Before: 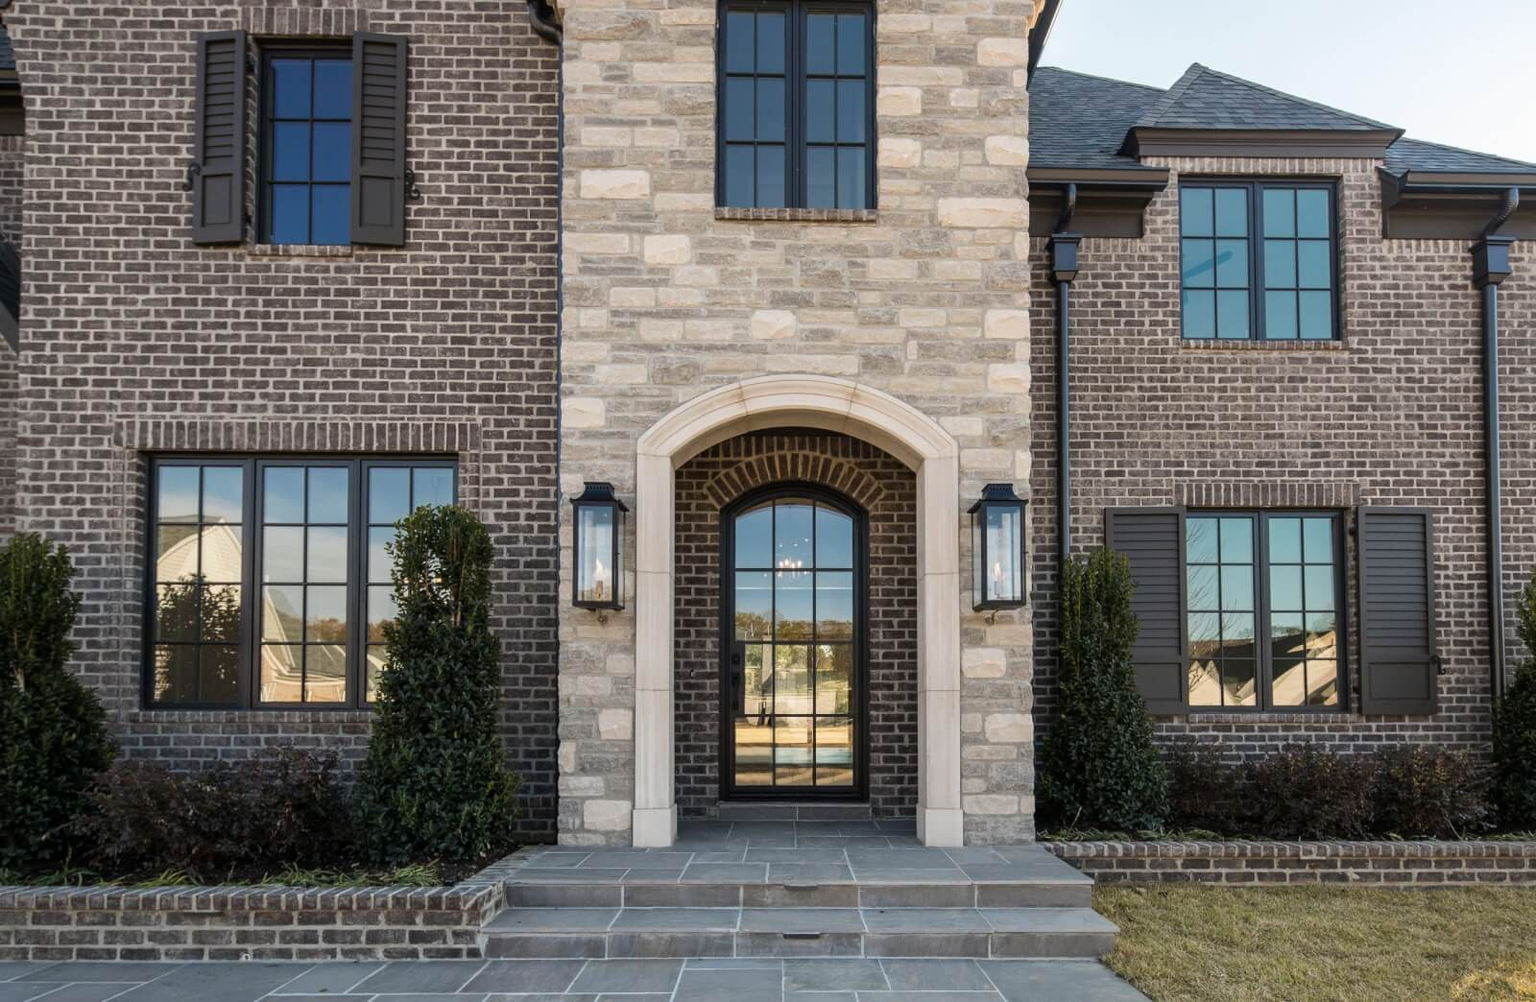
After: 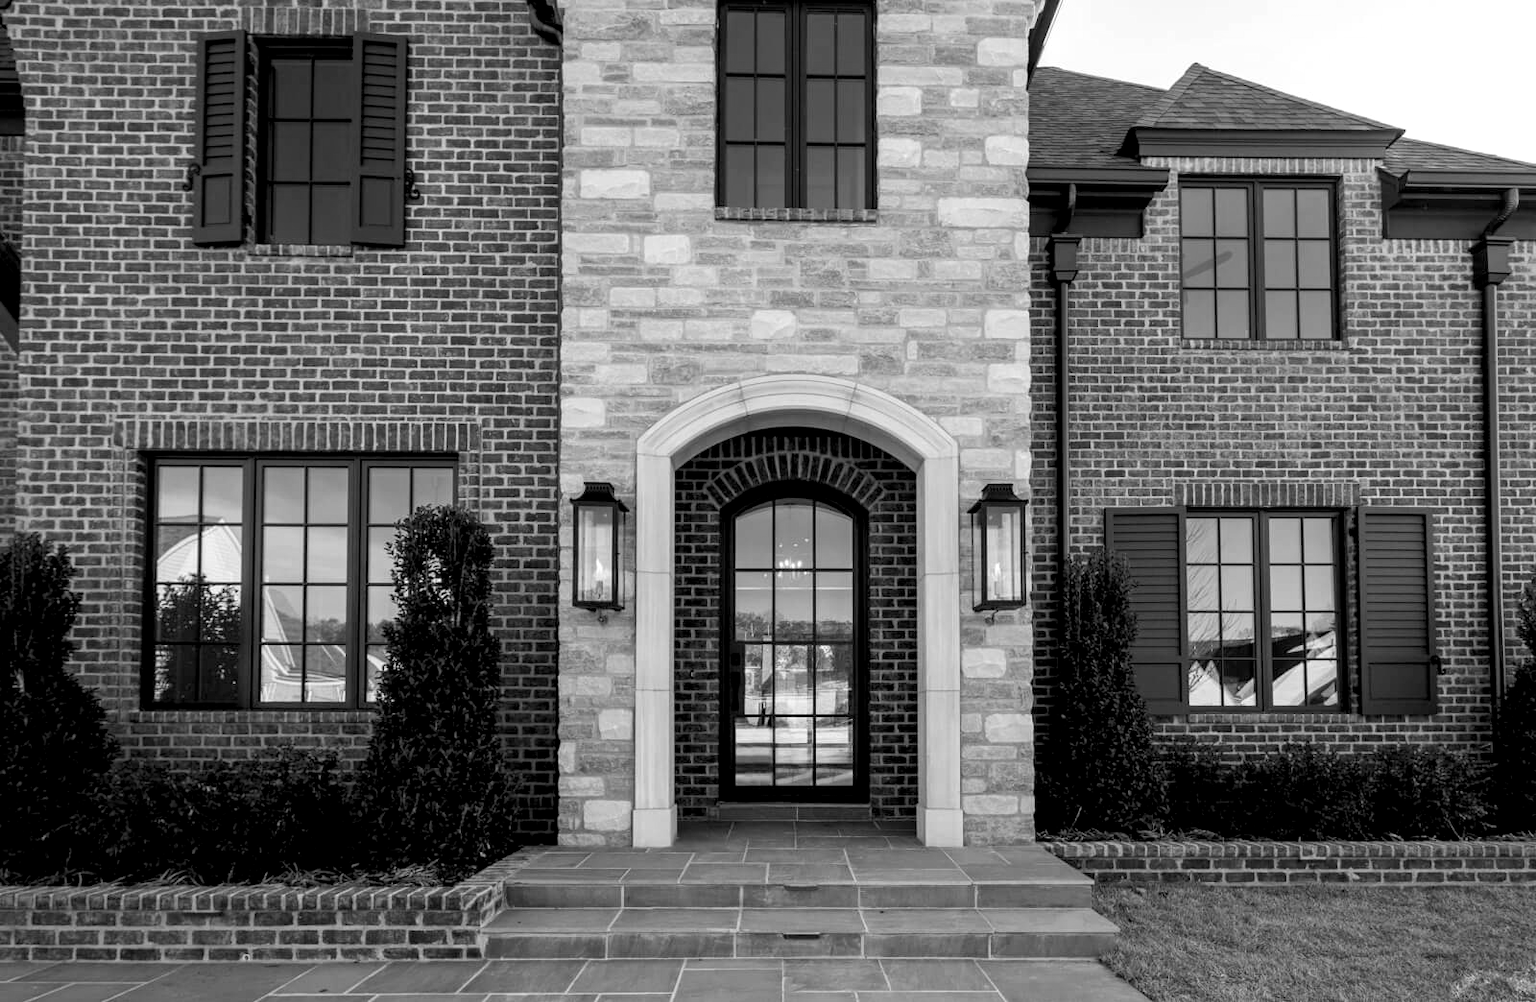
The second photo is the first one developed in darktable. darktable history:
monochrome: a 0, b 0, size 0.5, highlights 0.57
color balance rgb: shadows lift › luminance -9.41%, highlights gain › luminance 17.6%, global offset › luminance -1.45%, perceptual saturation grading › highlights -17.77%, perceptual saturation grading › mid-tones 33.1%, perceptual saturation grading › shadows 50.52%, global vibrance 24.22%
